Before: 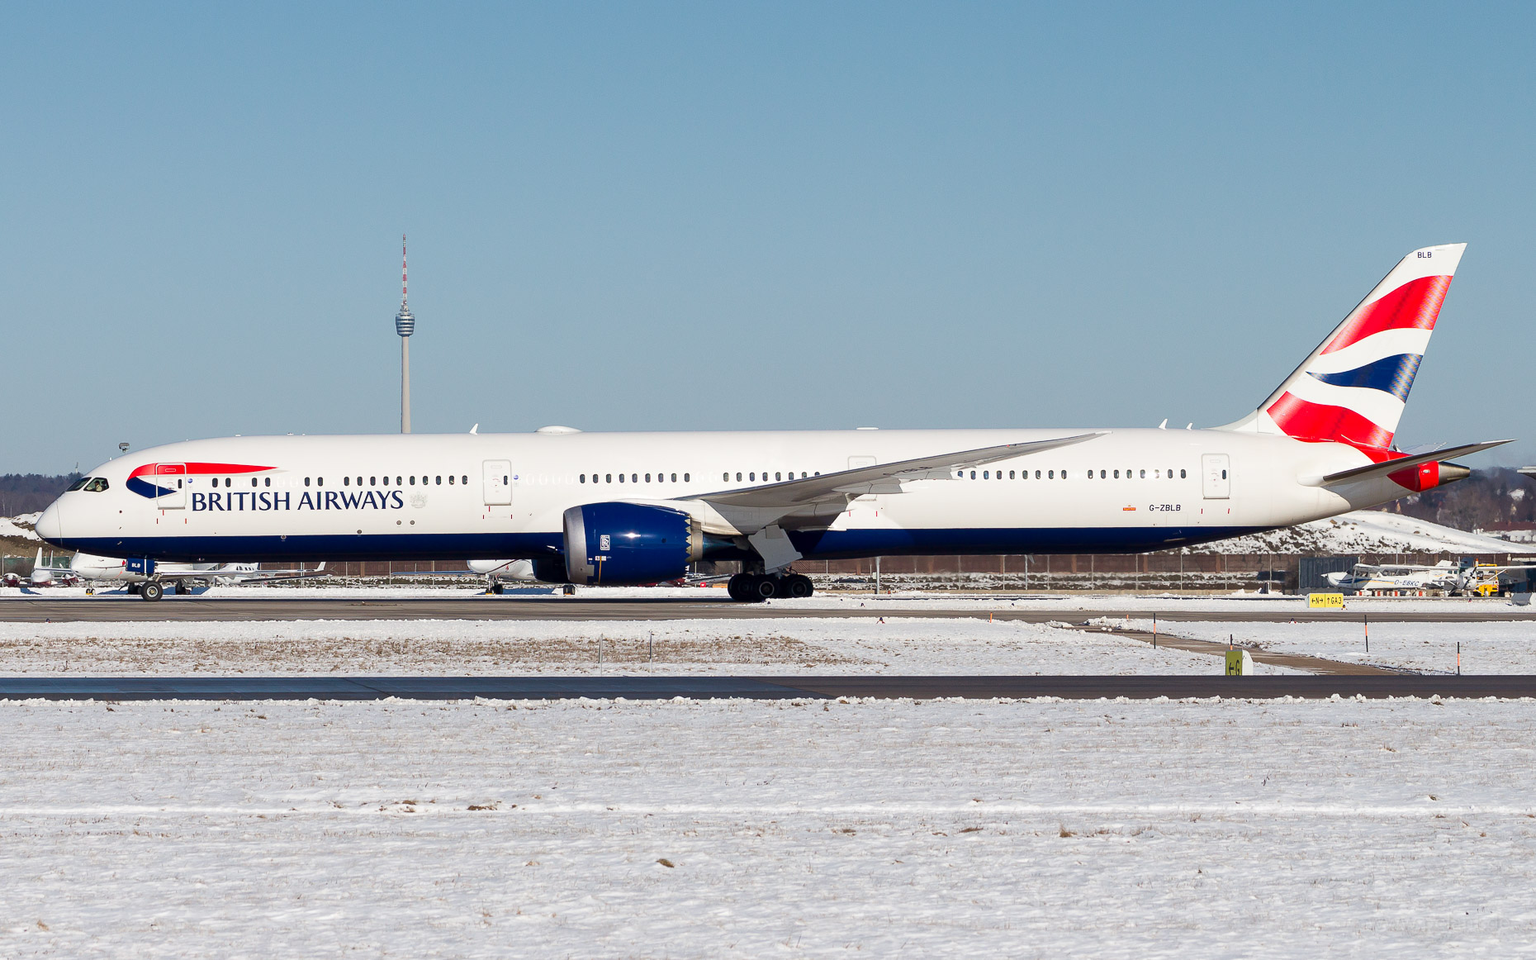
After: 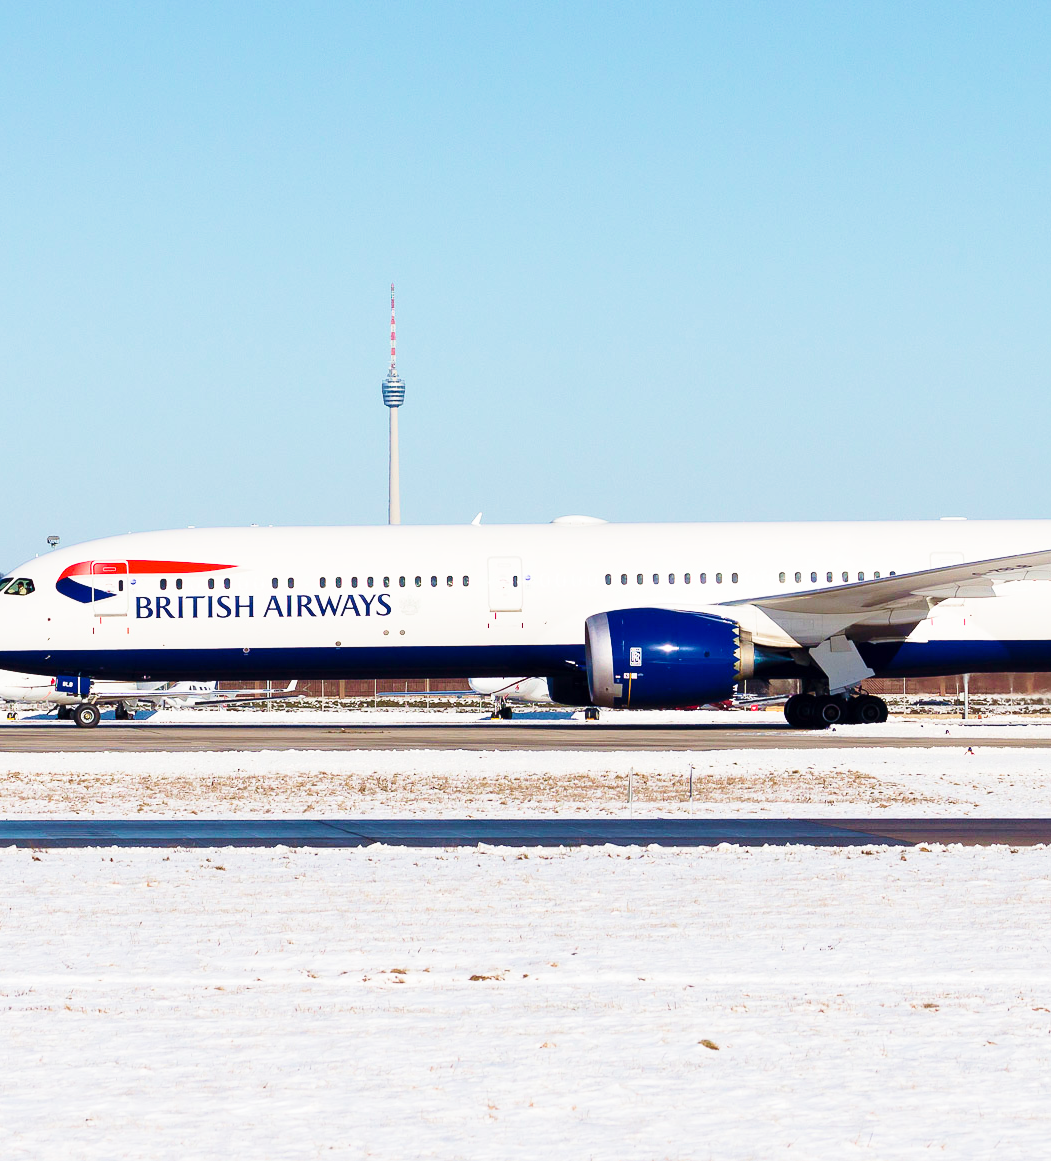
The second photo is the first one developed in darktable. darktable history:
contrast brightness saturation: contrast 0.079, saturation 0.023
crop: left 5.267%, right 38.22%
velvia: strength 44.36%
base curve: curves: ch0 [(0, 0) (0.028, 0.03) (0.121, 0.232) (0.46, 0.748) (0.859, 0.968) (1, 1)], preserve colors none
